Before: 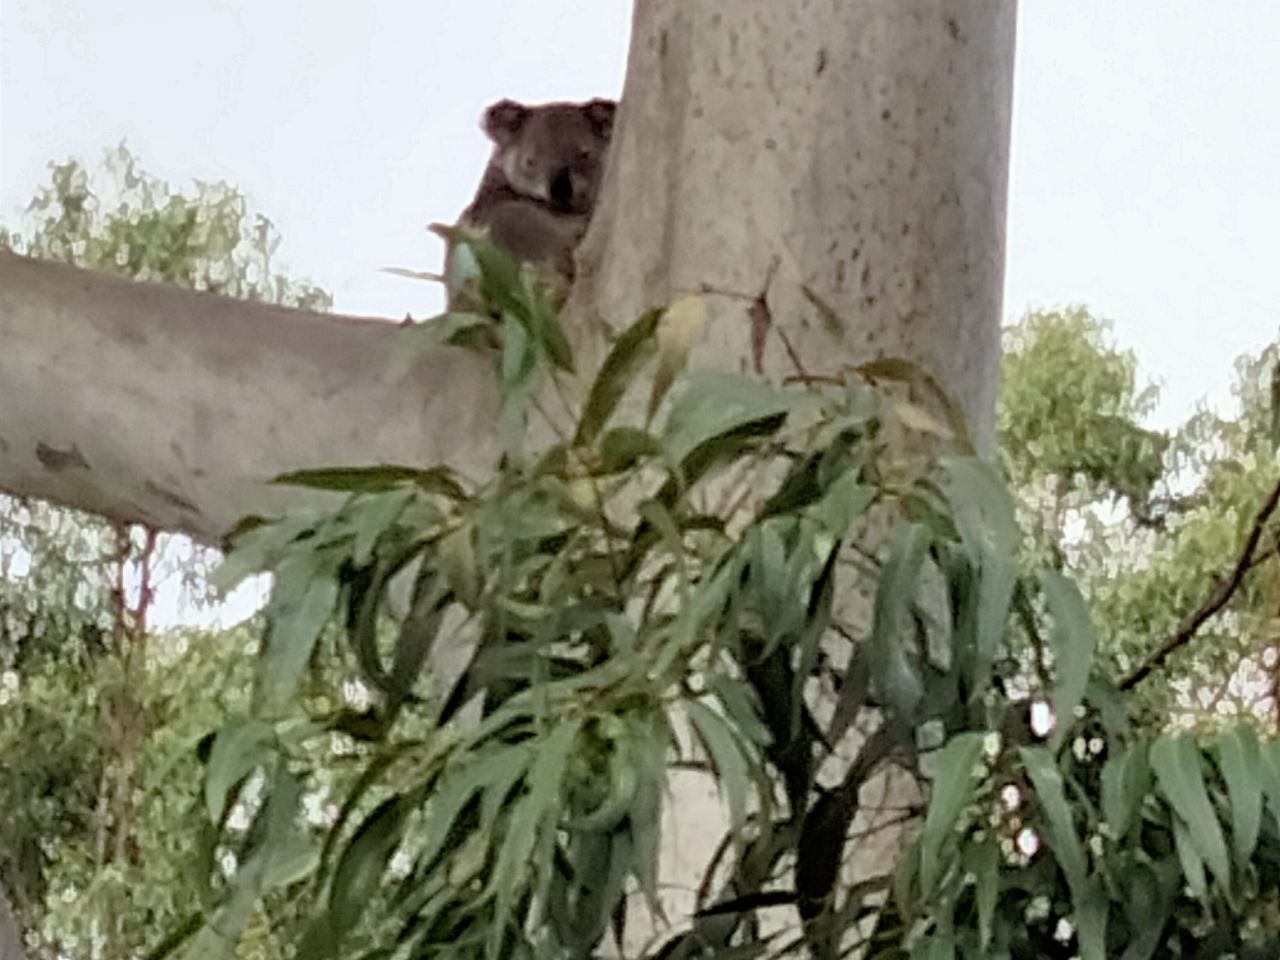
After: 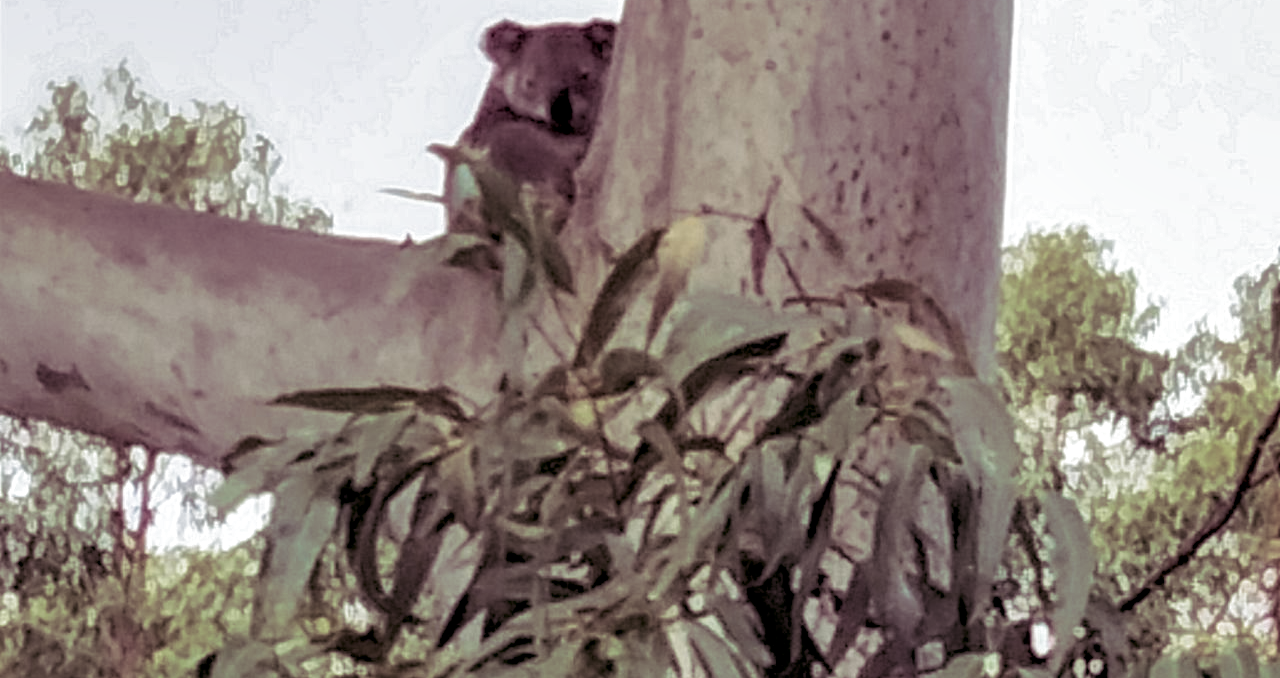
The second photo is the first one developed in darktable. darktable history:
shadows and highlights: on, module defaults
split-toning: shadows › hue 316.8°, shadows › saturation 0.47, highlights › hue 201.6°, highlights › saturation 0, balance -41.97, compress 28.01%
local contrast: detail 130%
crop and rotate: top 8.293%, bottom 20.996%
